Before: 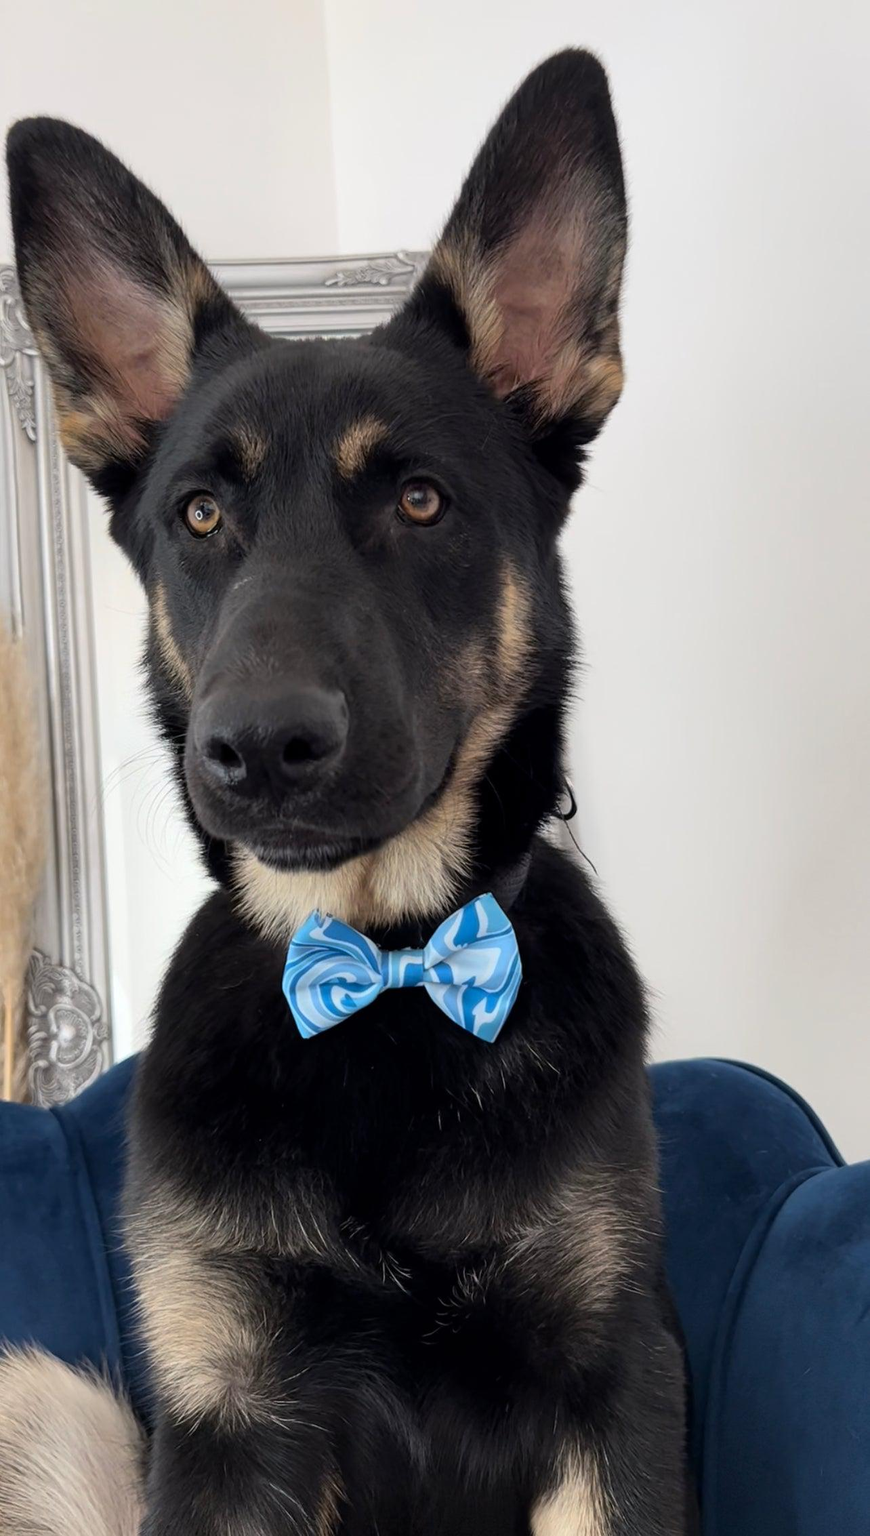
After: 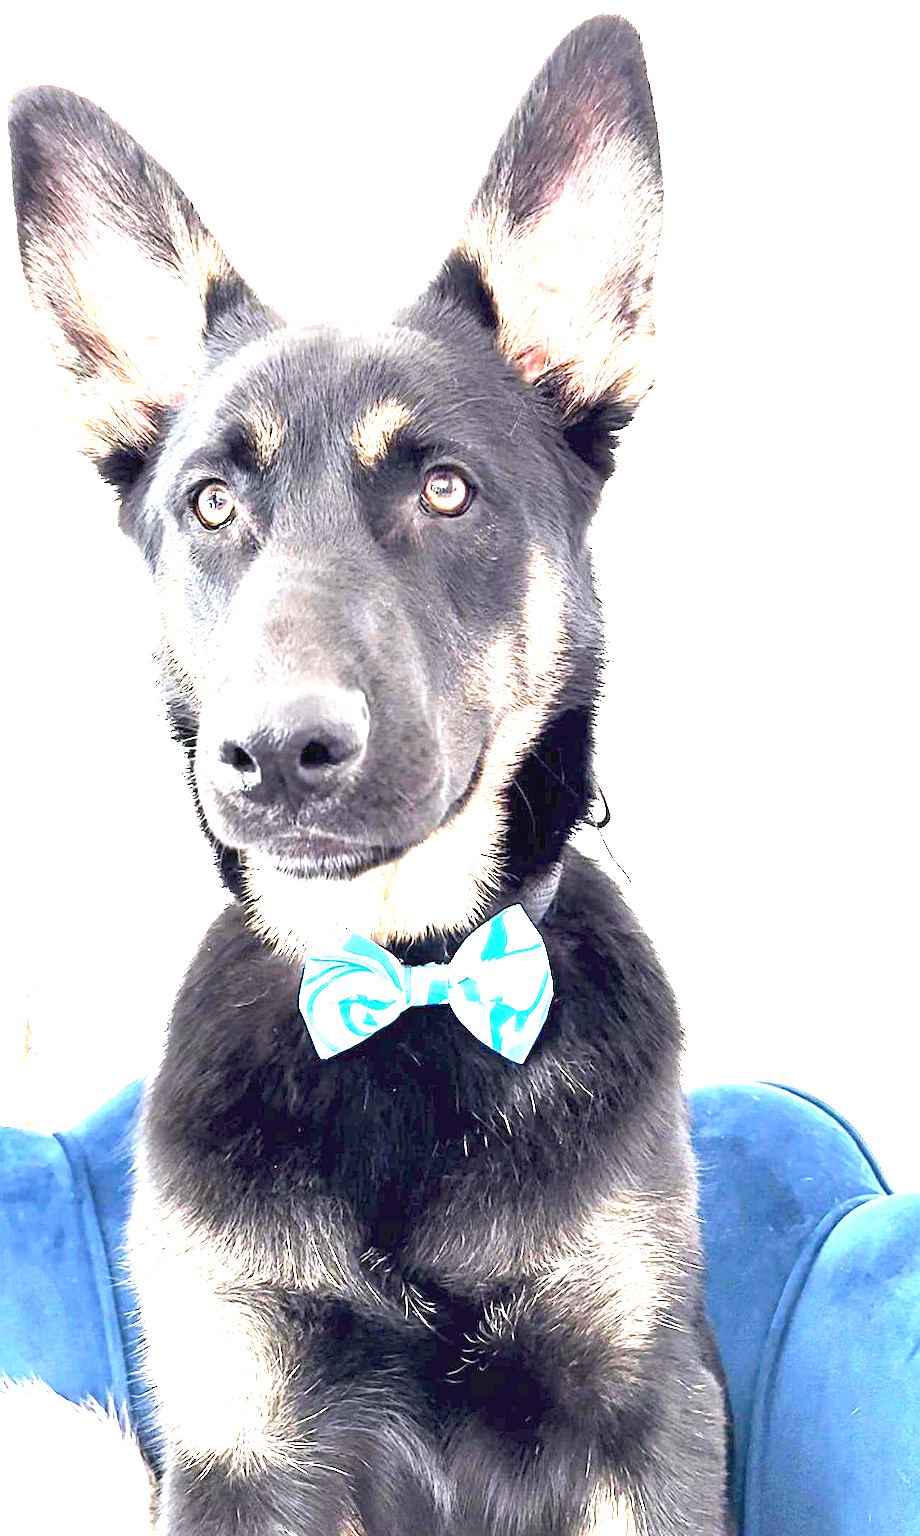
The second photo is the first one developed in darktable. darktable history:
crop and rotate: top 2.479%, bottom 3.018%
sharpen: on, module defaults
exposure: black level correction 0, exposure 4 EV, compensate exposure bias true, compensate highlight preservation false
